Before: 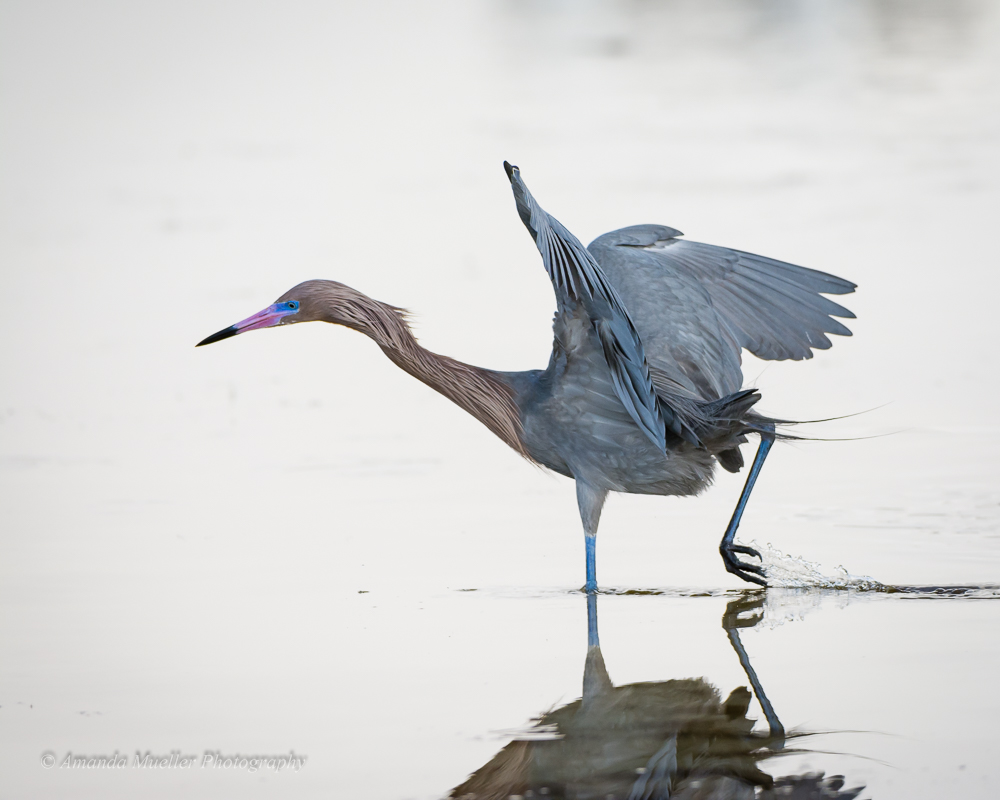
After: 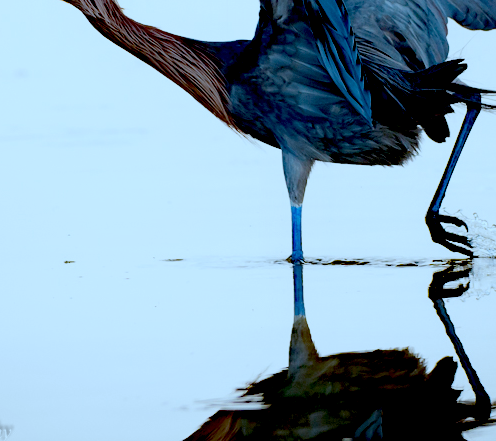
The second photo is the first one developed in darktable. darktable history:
crop: left 29.444%, top 41.289%, right 20.896%, bottom 3.506%
haze removal: adaptive false
contrast equalizer: y [[0.46, 0.454, 0.451, 0.451, 0.455, 0.46], [0.5 ×6], [0.5 ×6], [0 ×6], [0 ×6]]
exposure: black level correction 0.099, exposure -0.096 EV, compensate highlight preservation false
color correction: highlights a* -9.65, highlights b* -22
